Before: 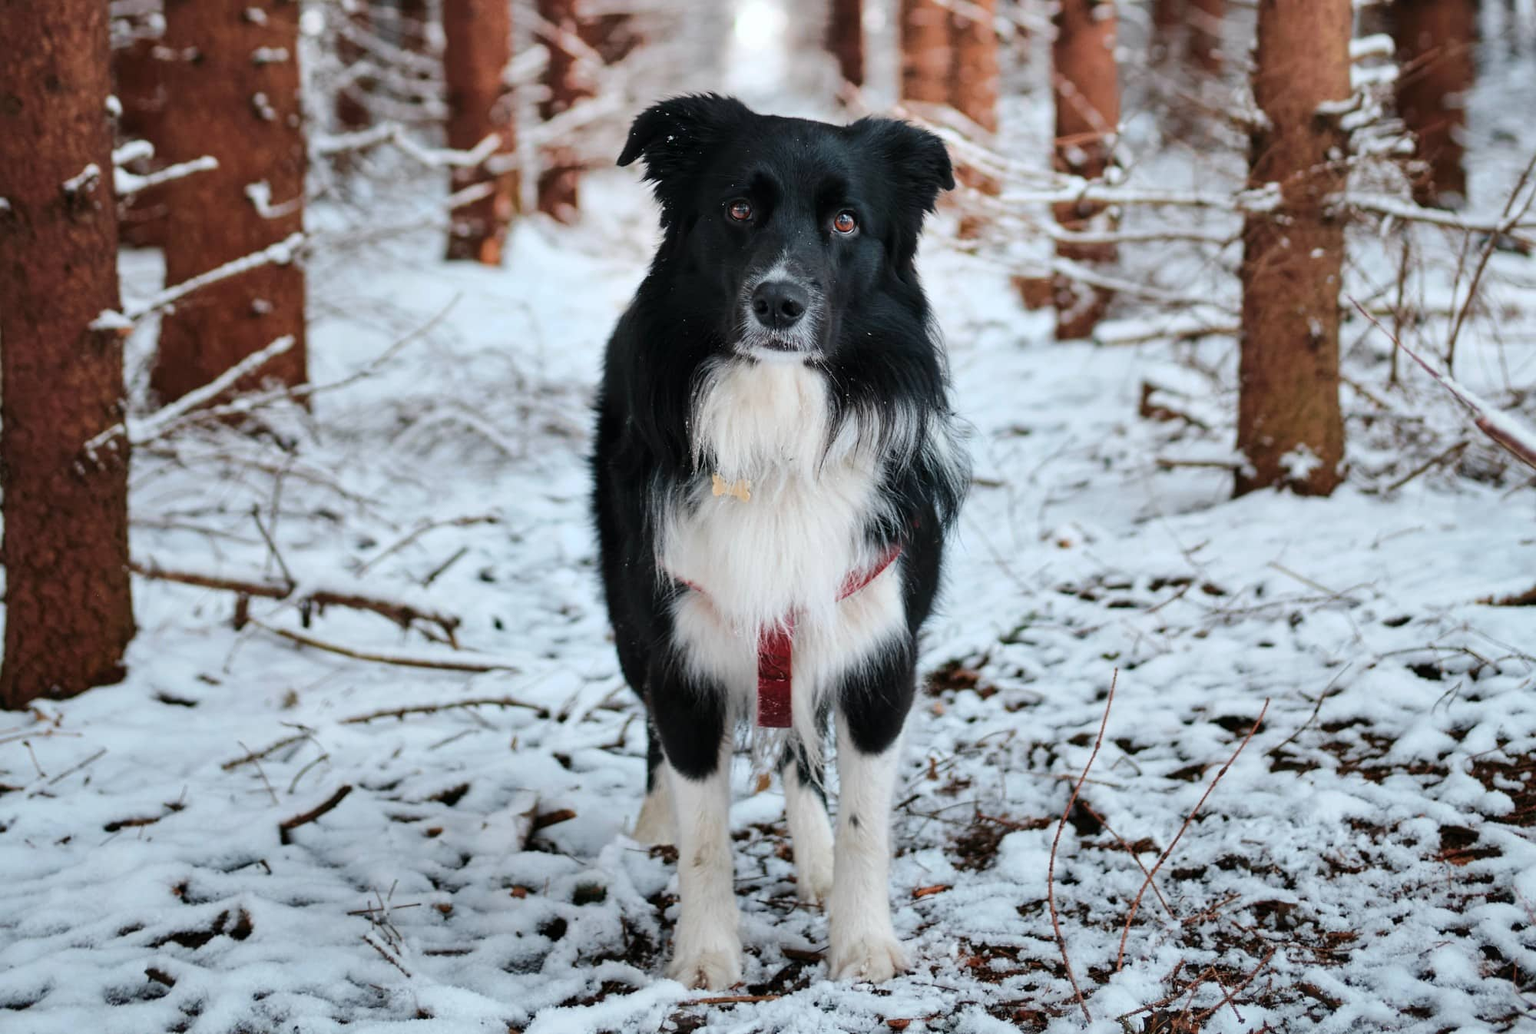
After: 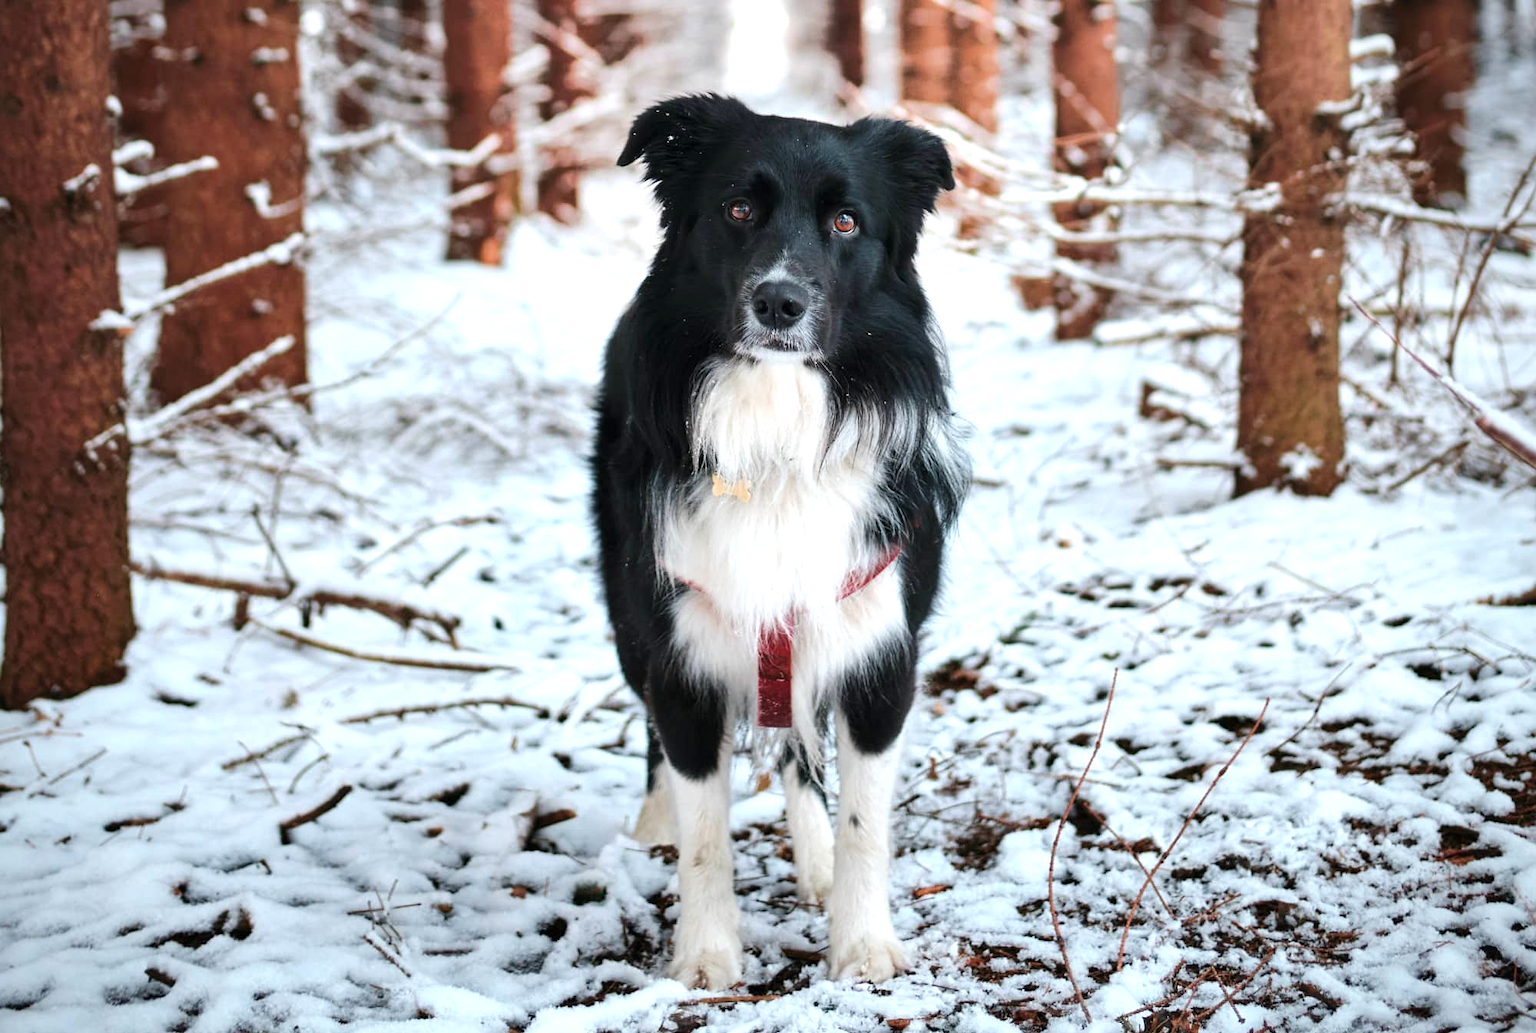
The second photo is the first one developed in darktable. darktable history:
exposure: exposure 0.606 EV, compensate highlight preservation false
vignetting: fall-off radius 61.23%, saturation -0.022
